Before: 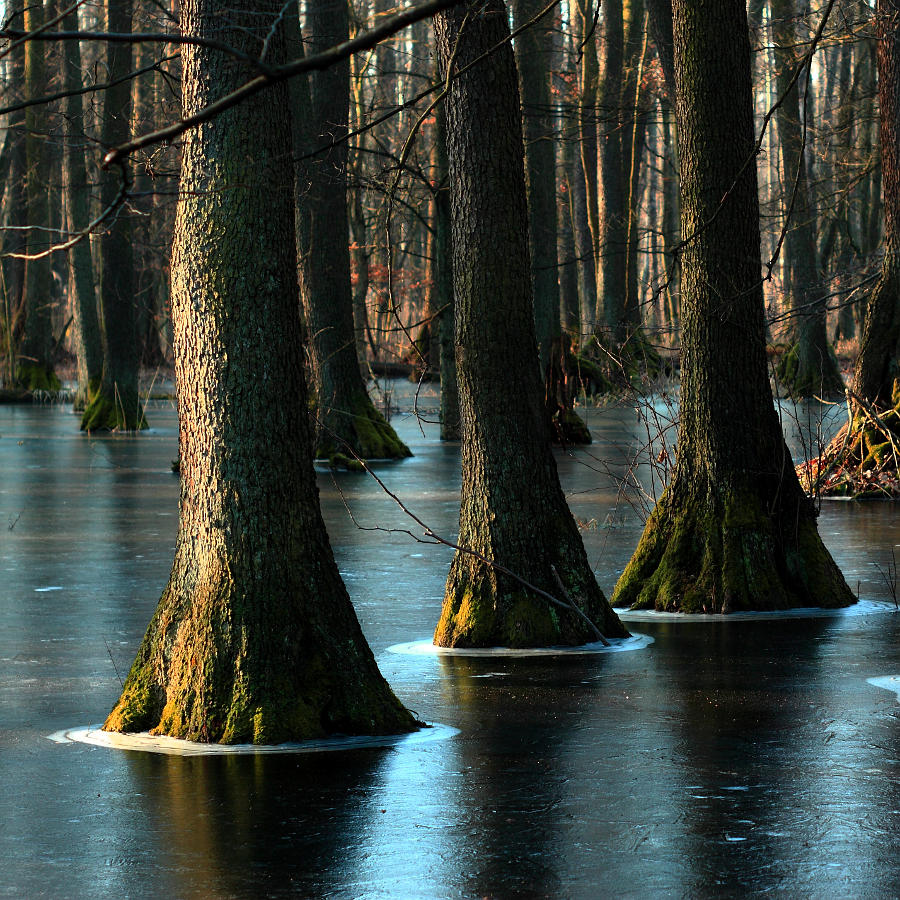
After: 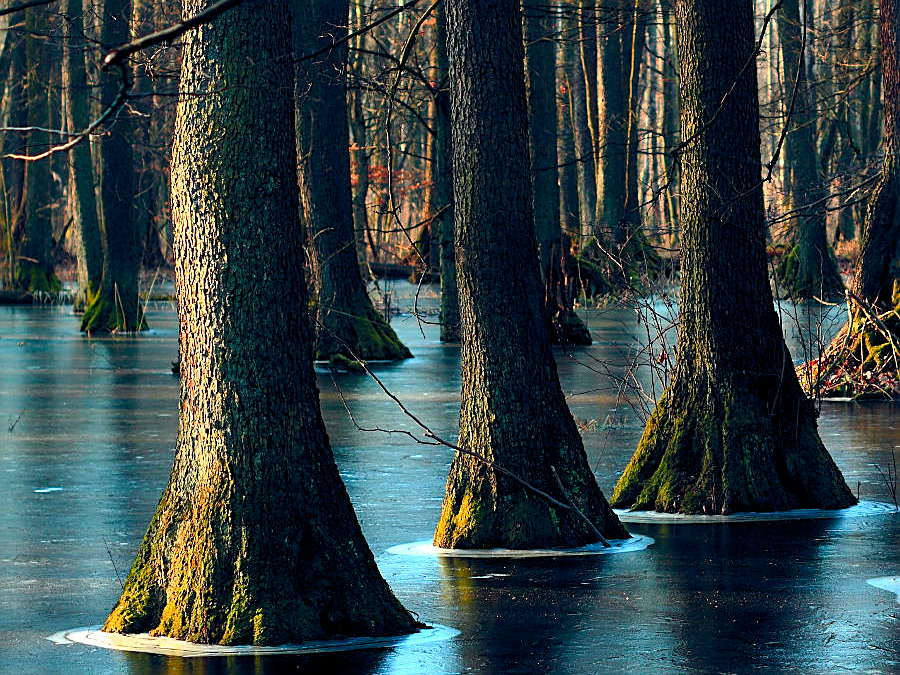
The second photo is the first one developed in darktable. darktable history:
contrast brightness saturation: contrast 0.103, brightness 0.018, saturation 0.024
sharpen: on, module defaults
crop: top 11.048%, bottom 13.936%
color balance rgb: global offset › chroma 0.128%, global offset › hue 253.48°, perceptual saturation grading › global saturation 21.055%, perceptual saturation grading › highlights -19.864%, perceptual saturation grading › shadows 29.432%, perceptual brilliance grading › mid-tones 10.604%, perceptual brilliance grading › shadows 14.571%, global vibrance 20%
